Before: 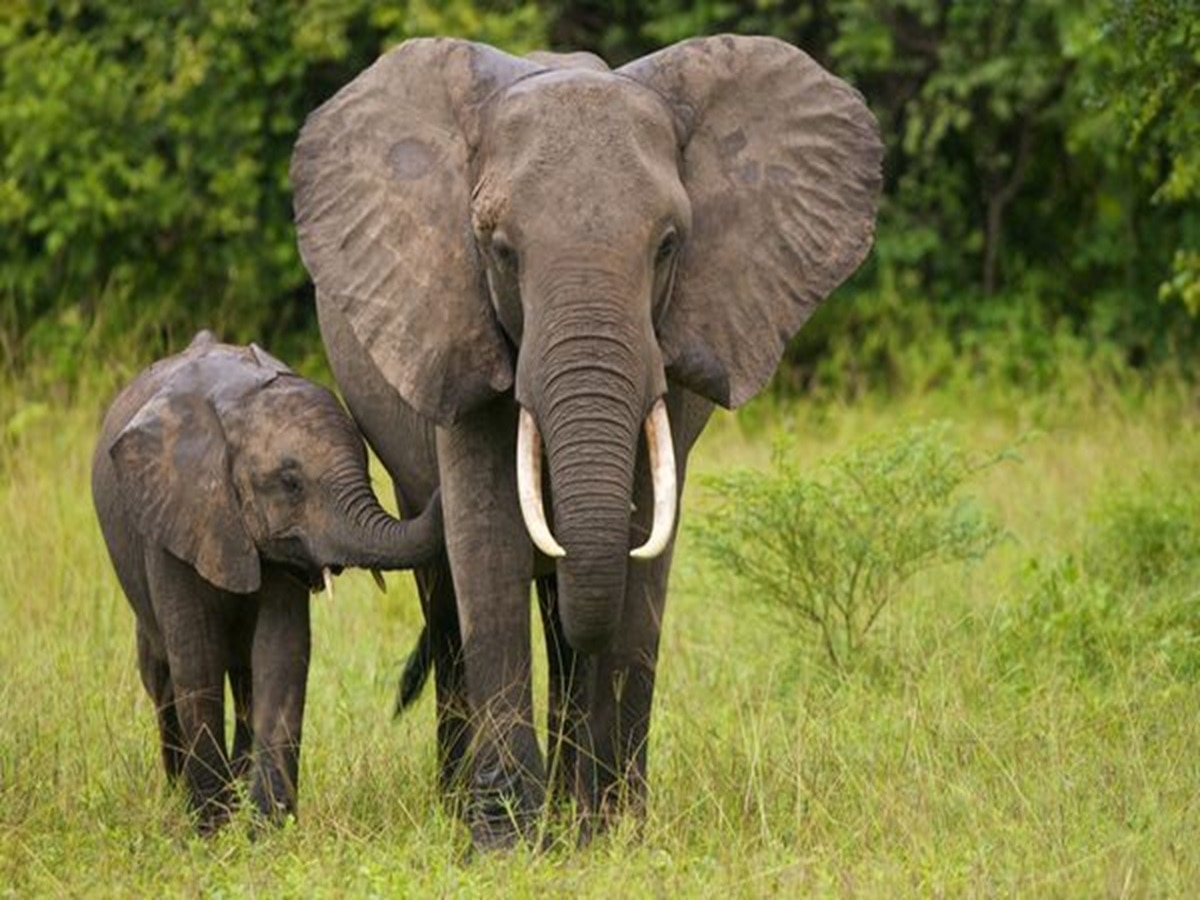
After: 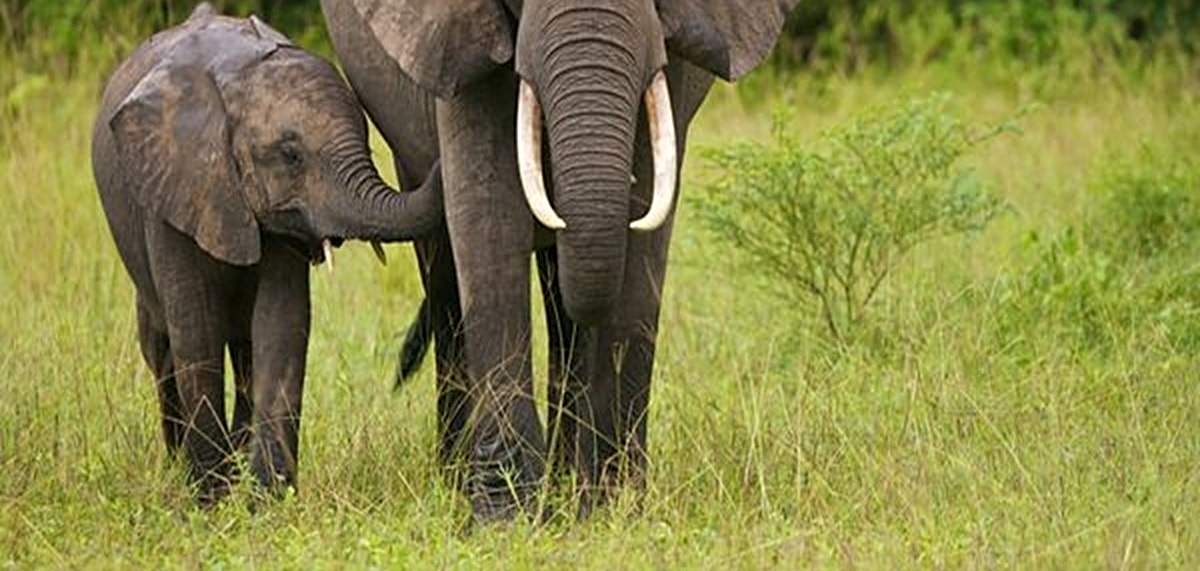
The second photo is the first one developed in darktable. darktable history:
crop and rotate: top 36.508%
sharpen: radius 2.734
